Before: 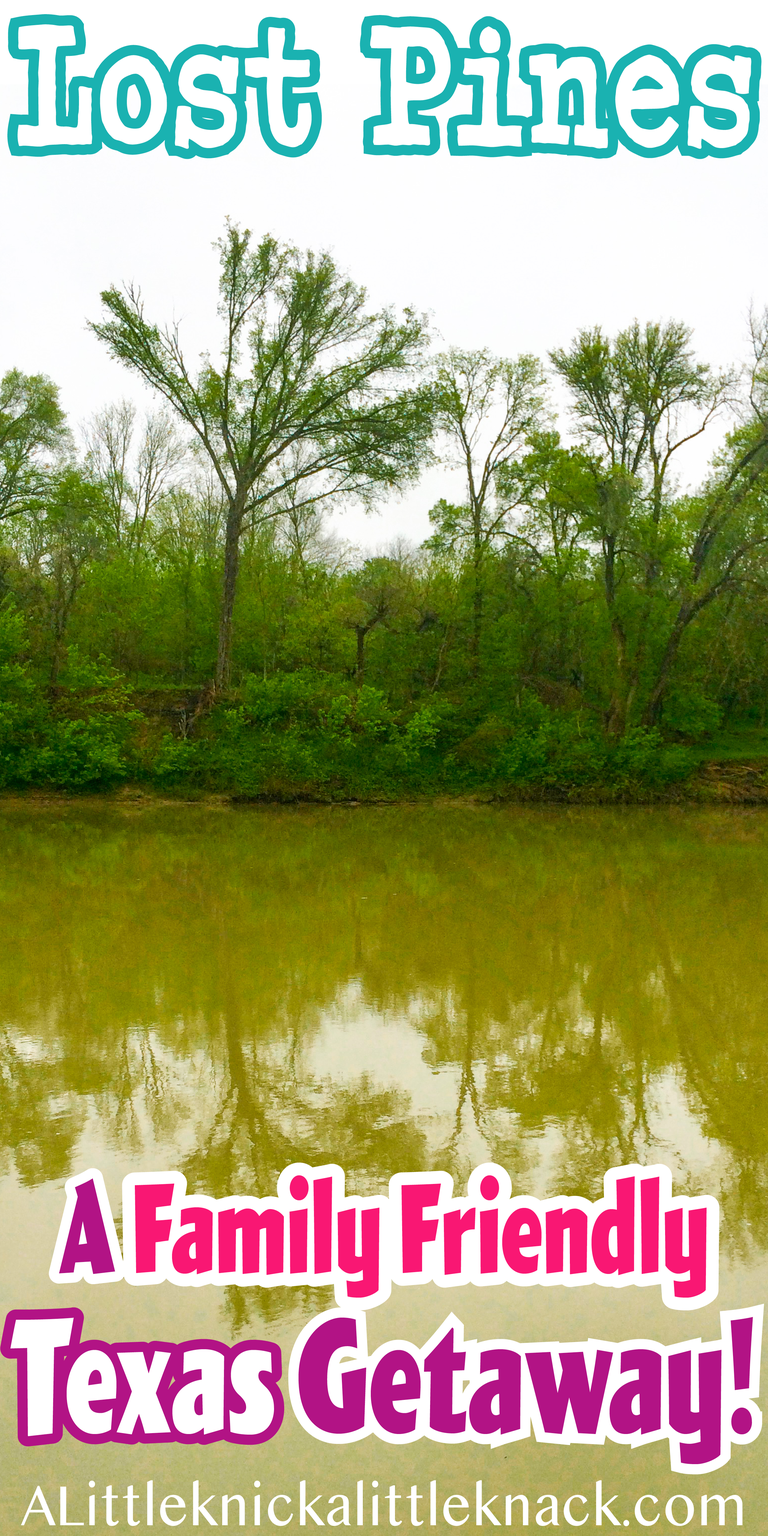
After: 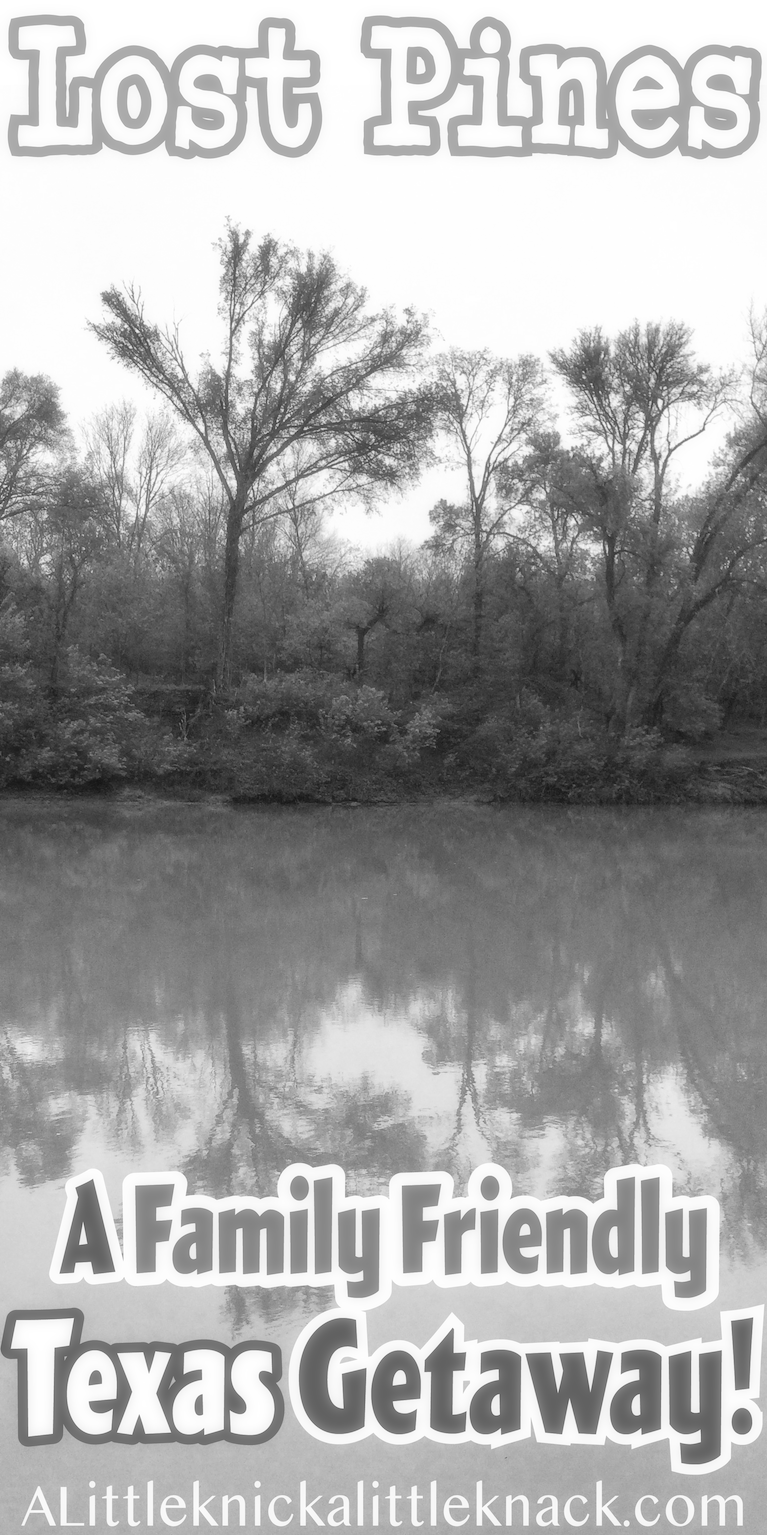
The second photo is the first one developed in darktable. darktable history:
soften: size 19.52%, mix 20.32%
monochrome: on, module defaults
color correction: highlights a* -2.73, highlights b* -2.09, shadows a* 2.41, shadows b* 2.73
